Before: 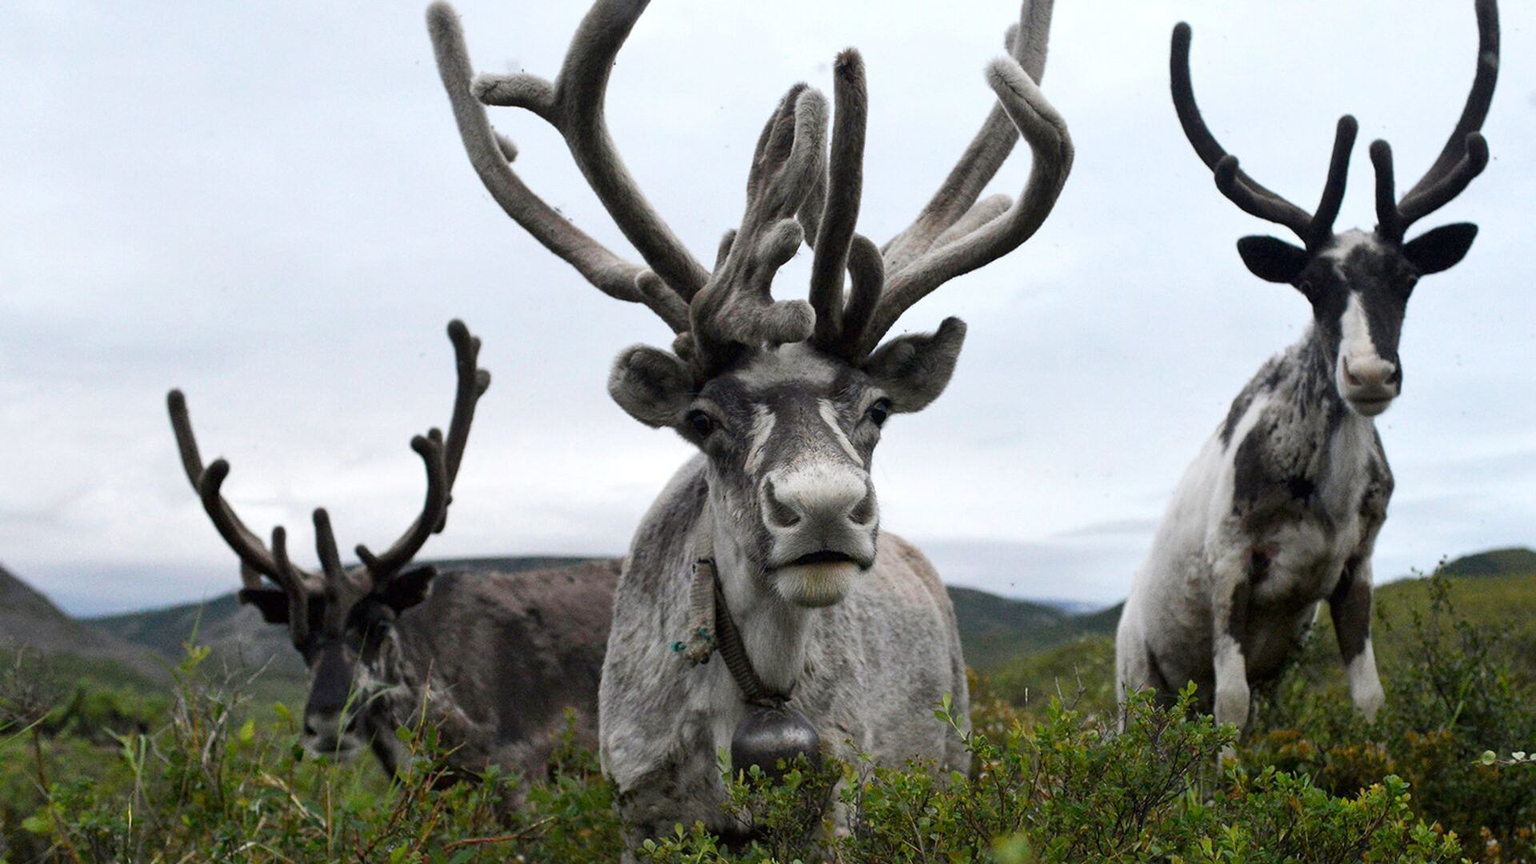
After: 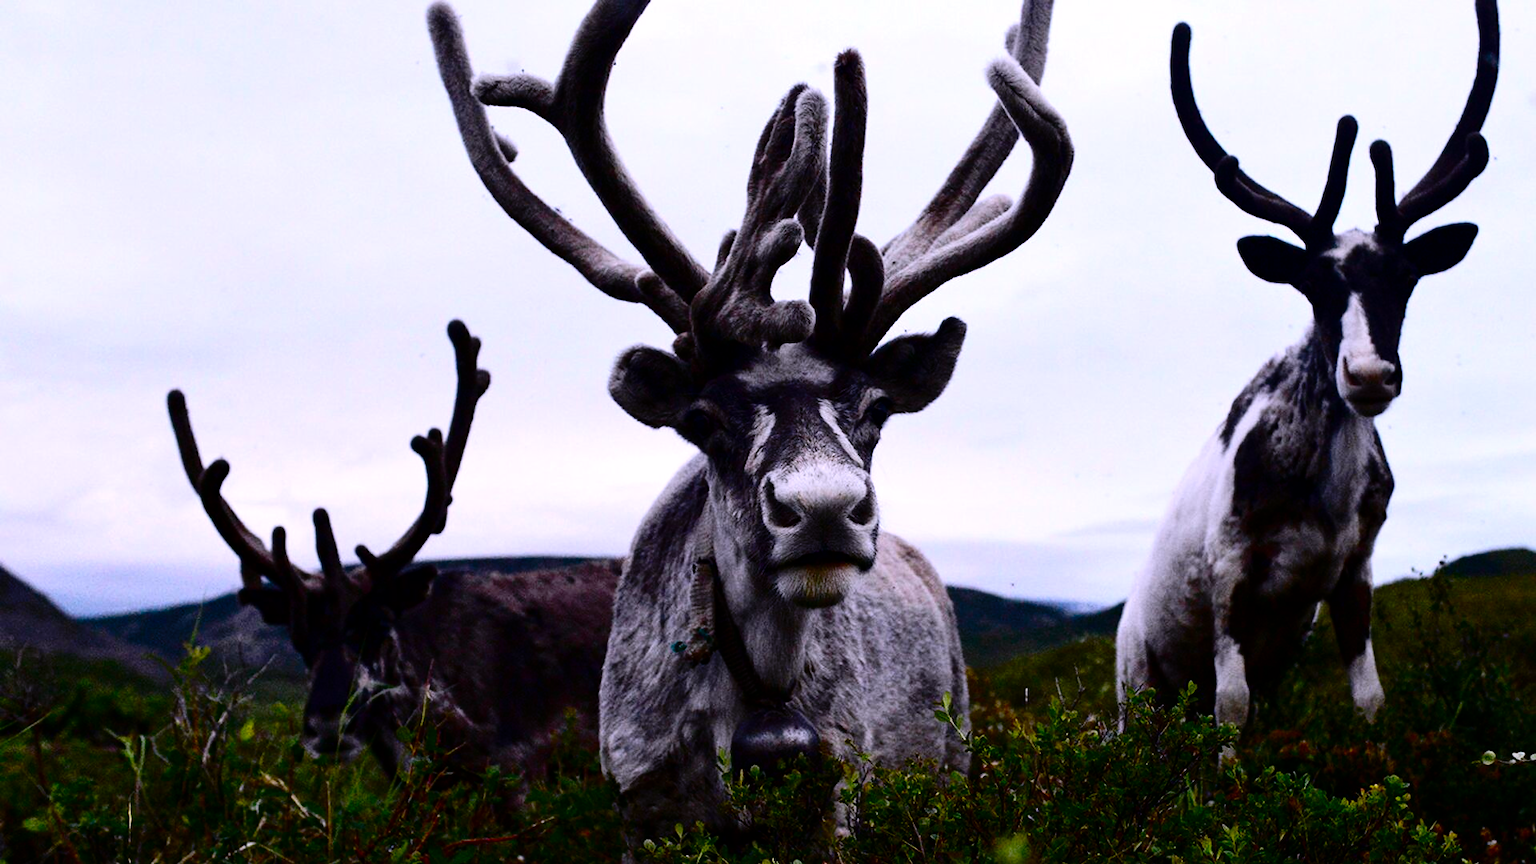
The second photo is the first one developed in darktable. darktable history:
white balance: red 1.042, blue 1.17
base curve: curves: ch0 [(0, 0) (0.073, 0.04) (0.157, 0.139) (0.492, 0.492) (0.758, 0.758) (1, 1)], preserve colors none
contrast brightness saturation: contrast 0.24, brightness -0.24, saturation 0.14
